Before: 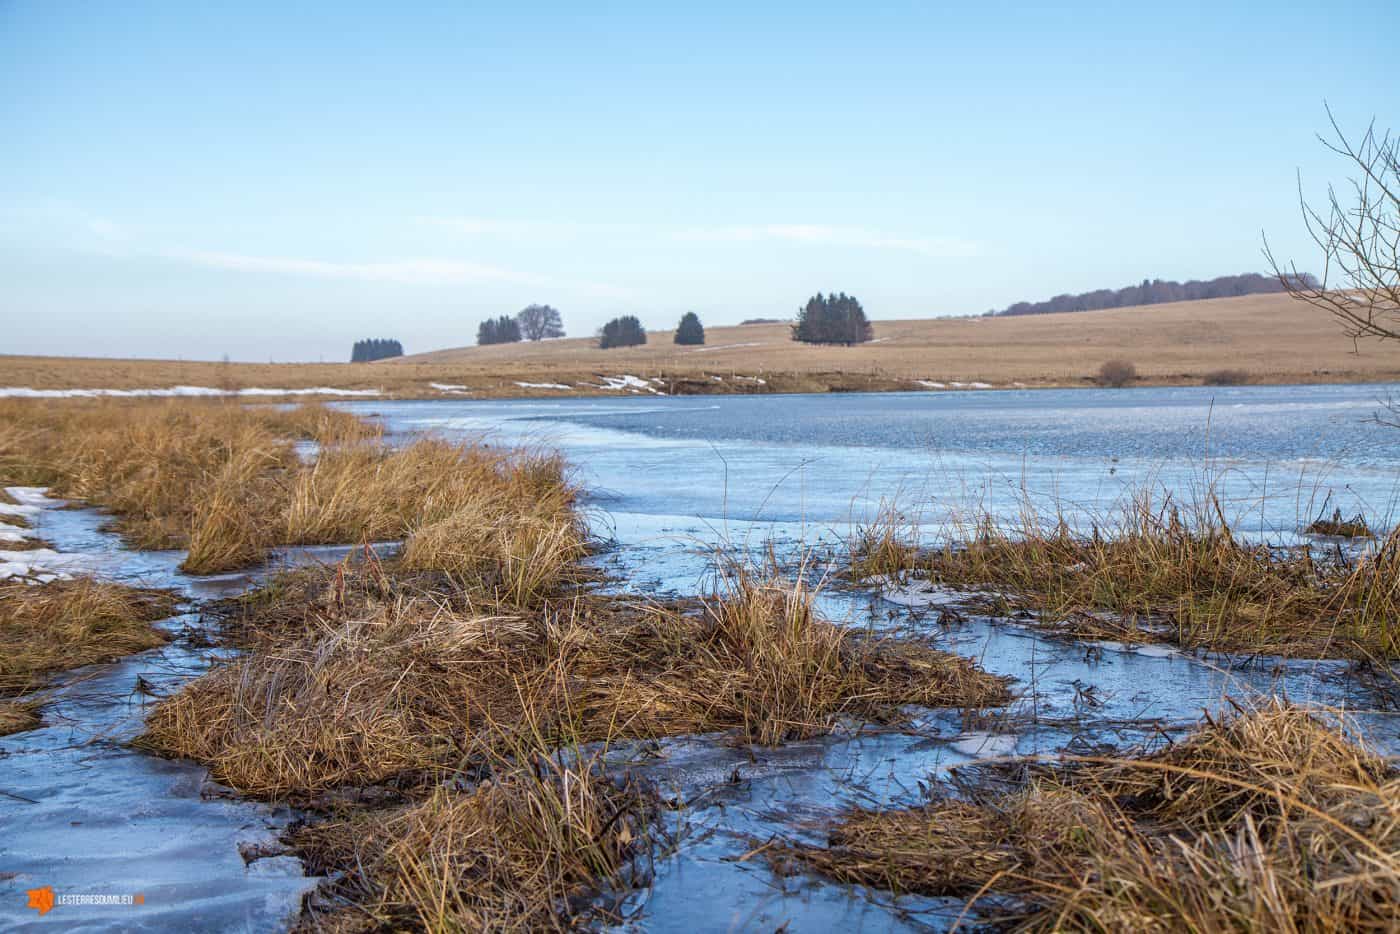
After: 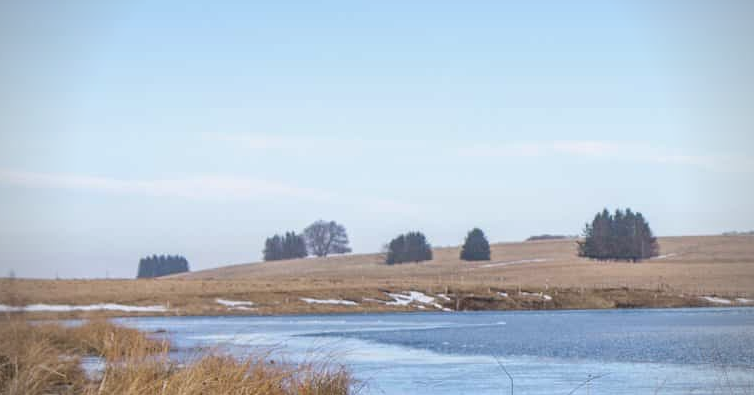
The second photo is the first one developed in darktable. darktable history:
white balance: red 1.009, blue 1.027
vignetting: on, module defaults
crop: left 15.306%, top 9.065%, right 30.789%, bottom 48.638%
contrast brightness saturation: contrast -0.1, saturation -0.1
